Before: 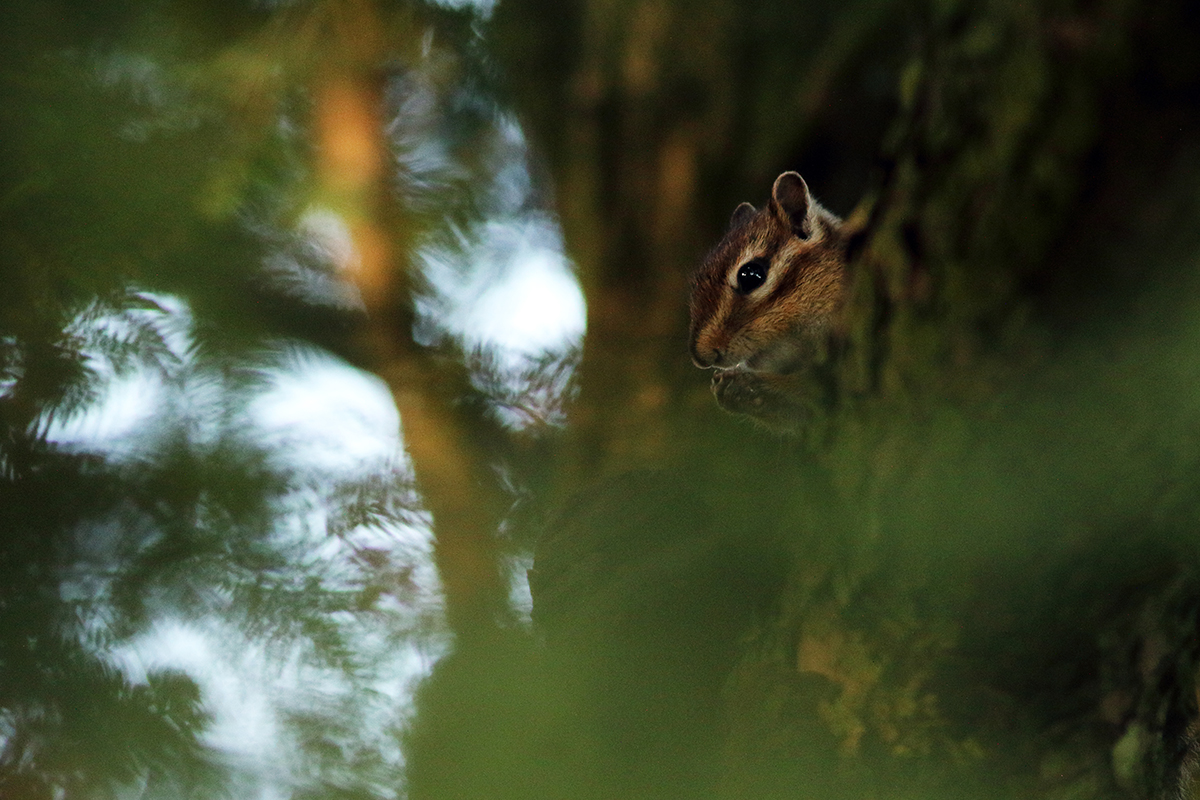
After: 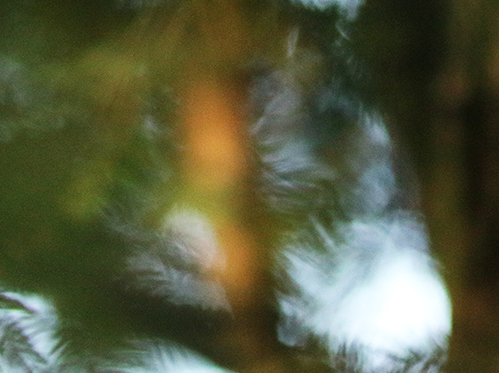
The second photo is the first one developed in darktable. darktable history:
crop and rotate: left 11.3%, top 0.046%, right 47.076%, bottom 53.222%
